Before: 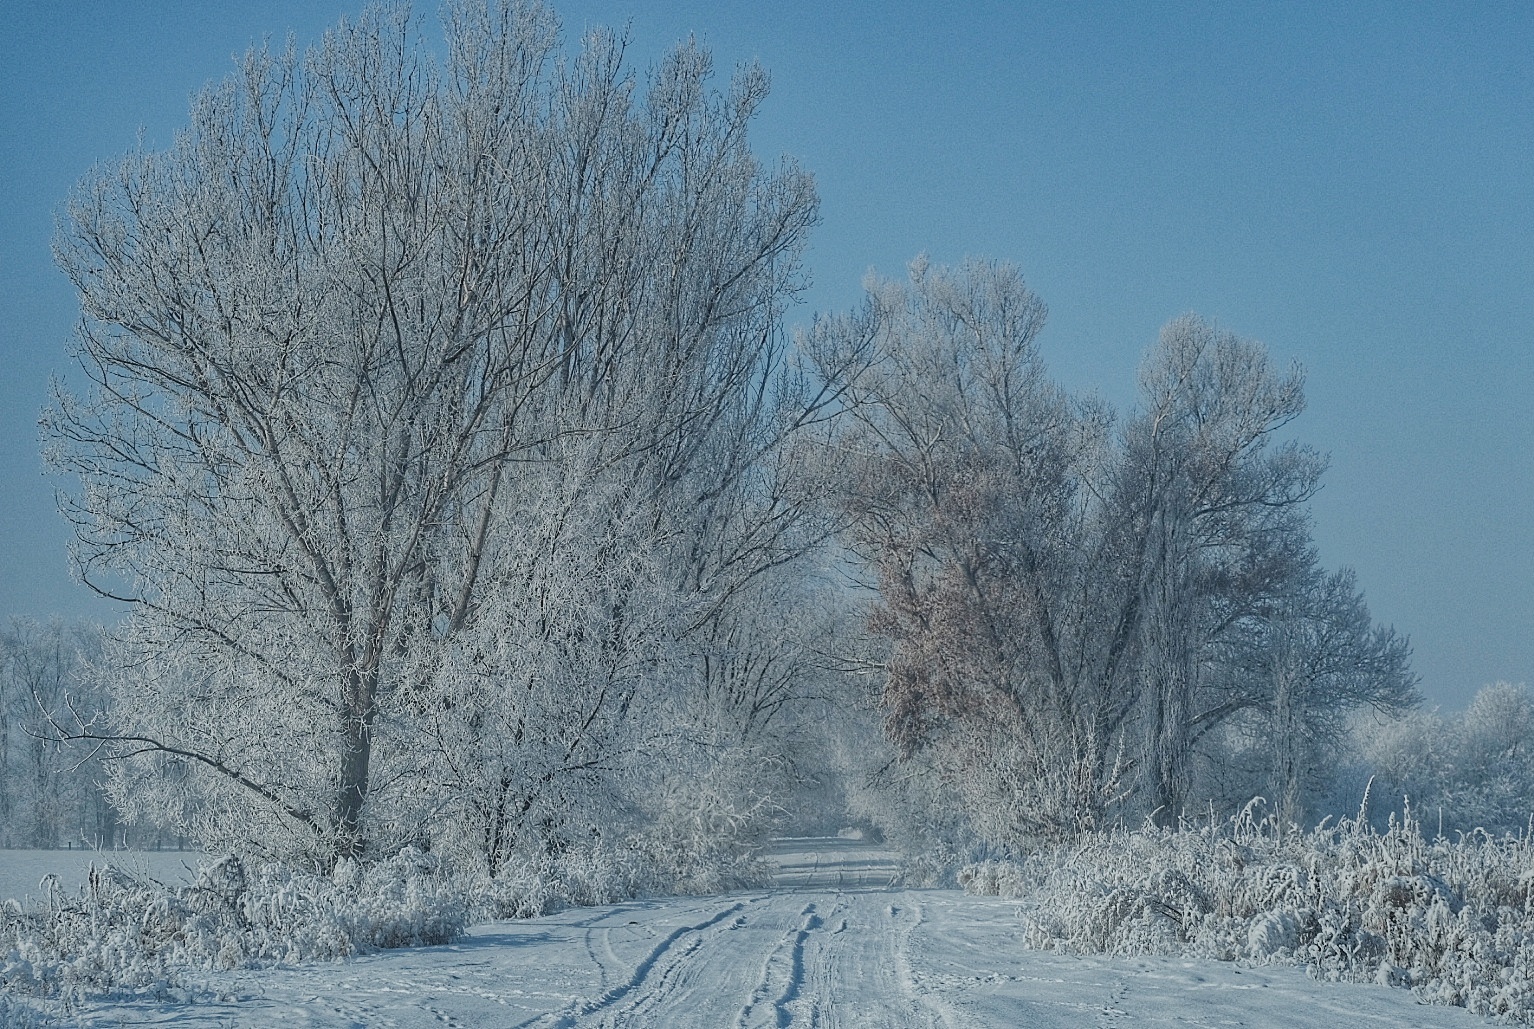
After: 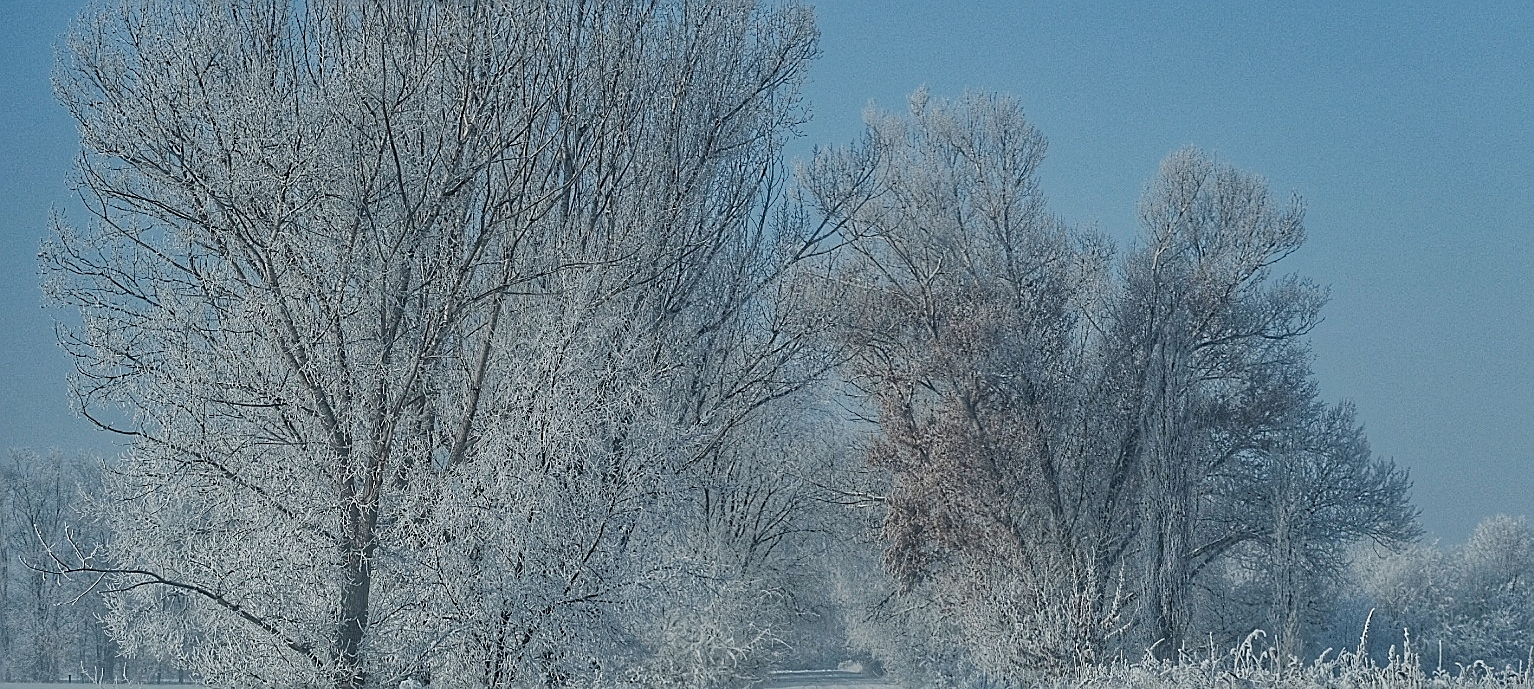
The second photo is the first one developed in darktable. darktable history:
crop: top 16.269%, bottom 16.763%
sharpen: on, module defaults
